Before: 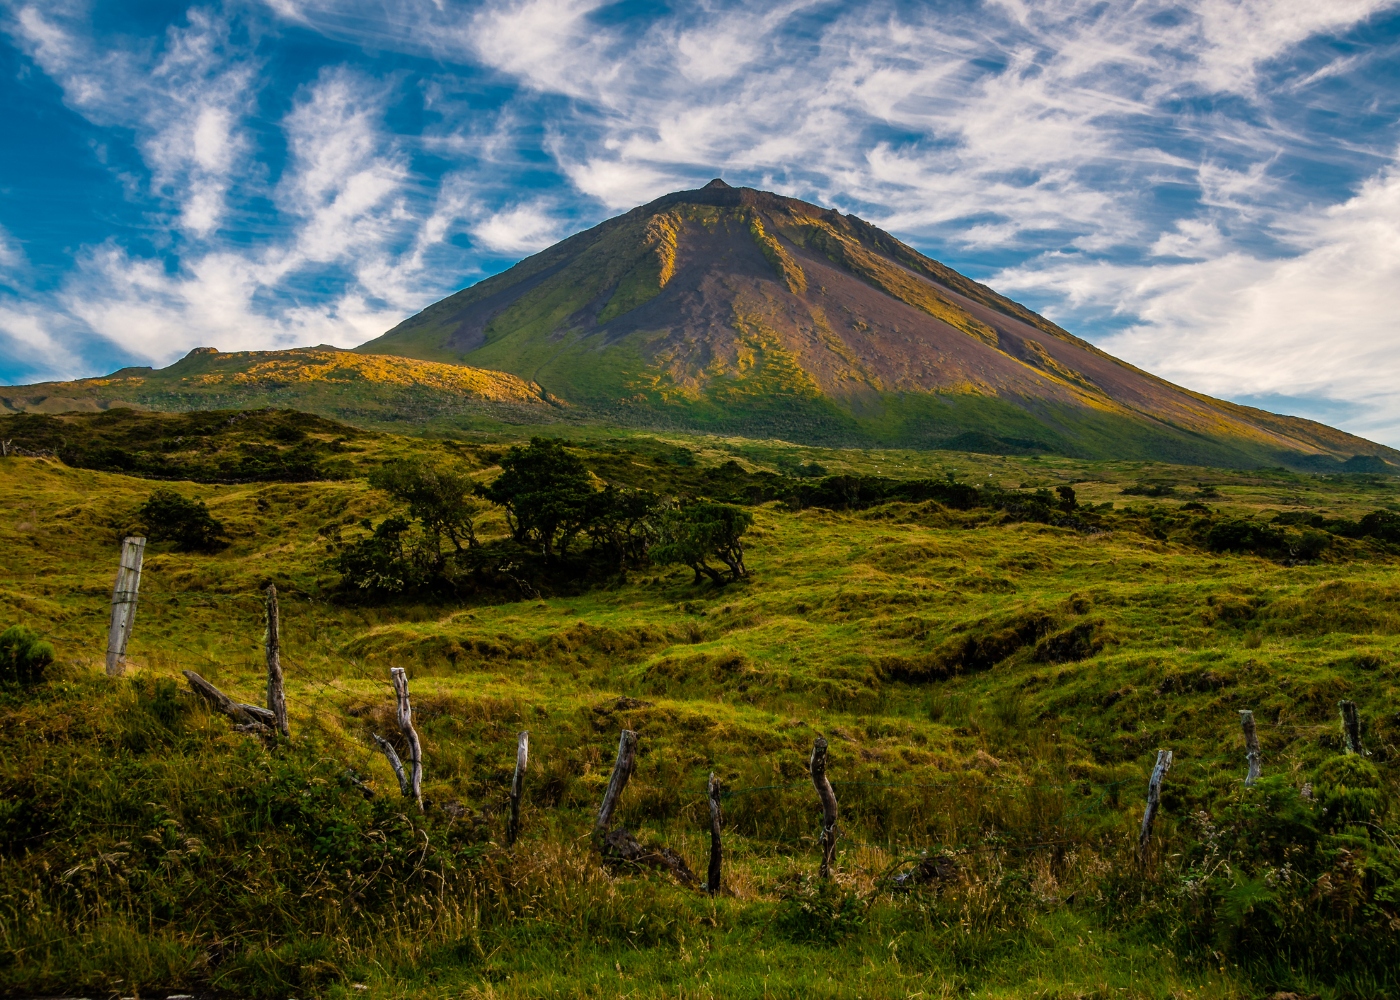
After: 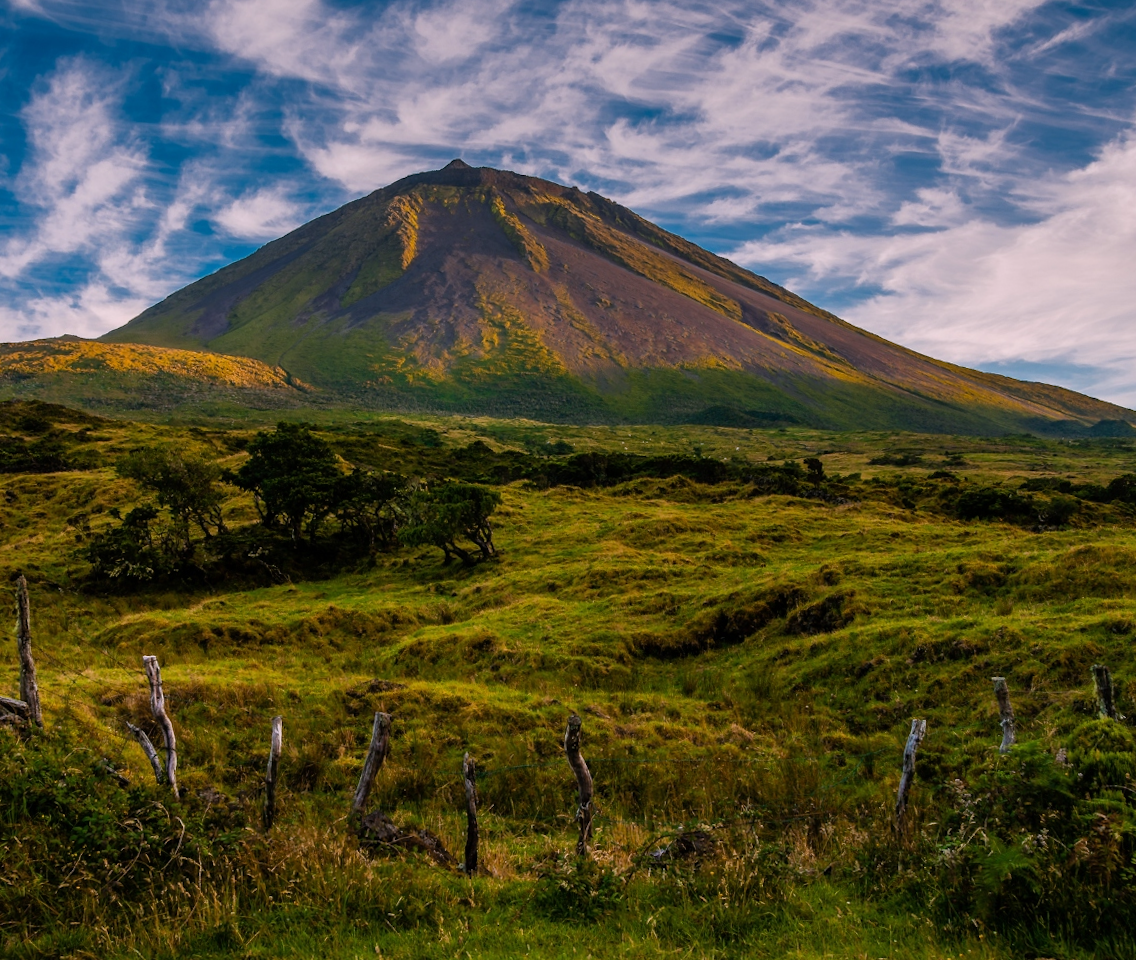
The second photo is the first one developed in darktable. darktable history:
graduated density: on, module defaults
crop: left 17.582%, bottom 0.031%
rotate and perspective: rotation -1.42°, crop left 0.016, crop right 0.984, crop top 0.035, crop bottom 0.965
white balance: red 1.05, blue 1.072
